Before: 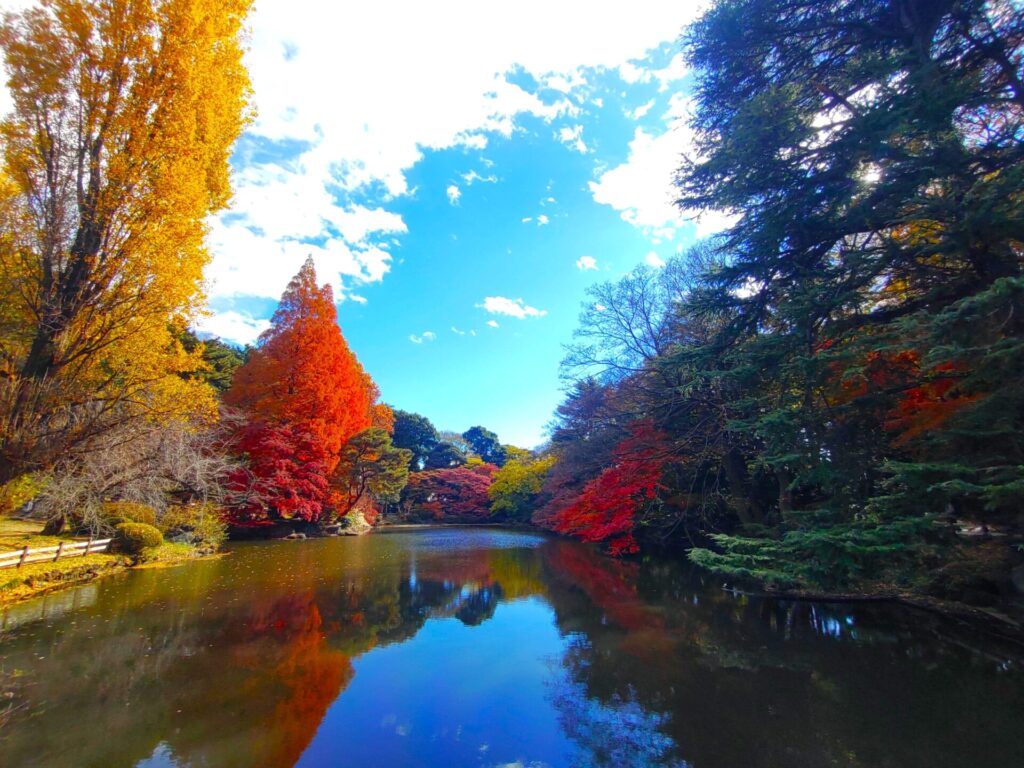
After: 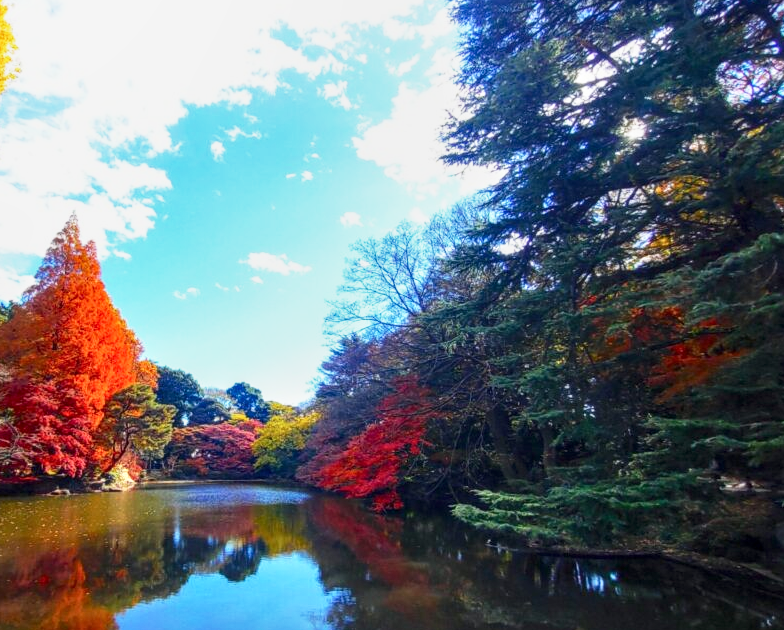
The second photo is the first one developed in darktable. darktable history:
contrast brightness saturation: contrast 0.14
base curve: curves: ch0 [(0, 0) (0.088, 0.125) (0.176, 0.251) (0.354, 0.501) (0.613, 0.749) (1, 0.877)], preserve colors none
local contrast: detail 130%
crop: left 23.095%, top 5.827%, bottom 11.854%
